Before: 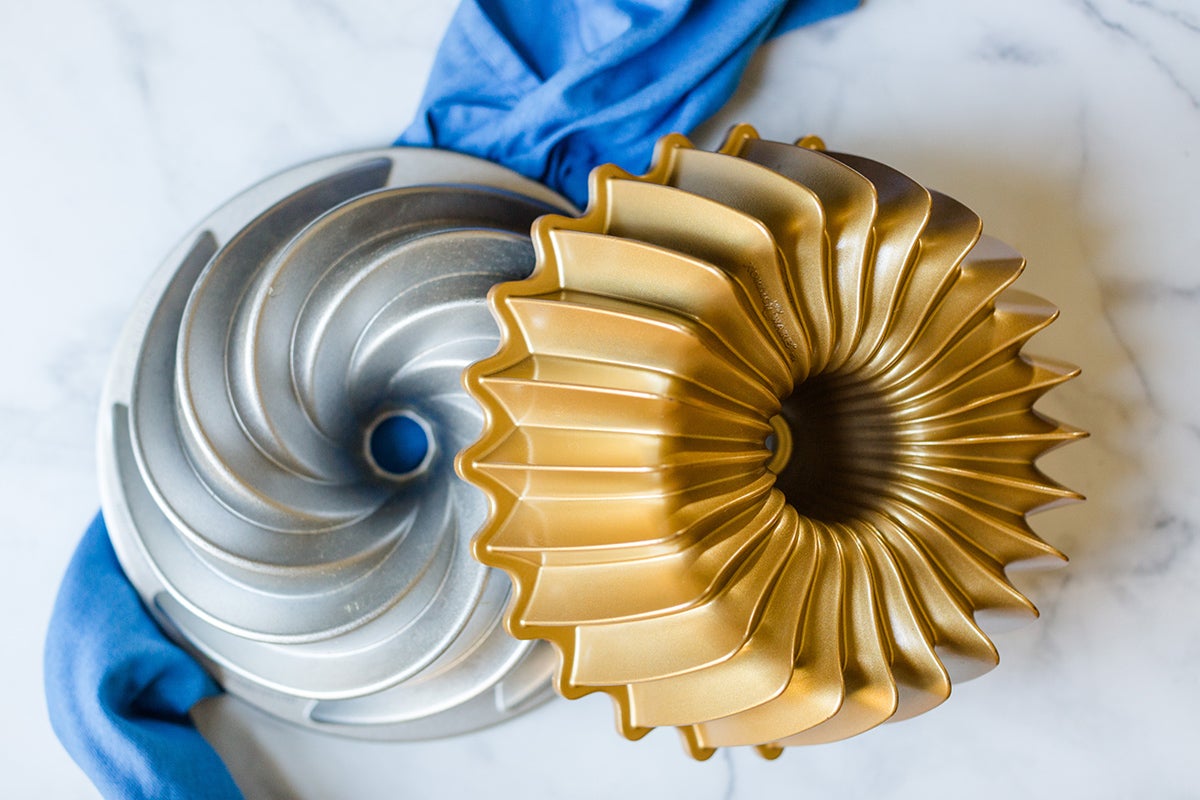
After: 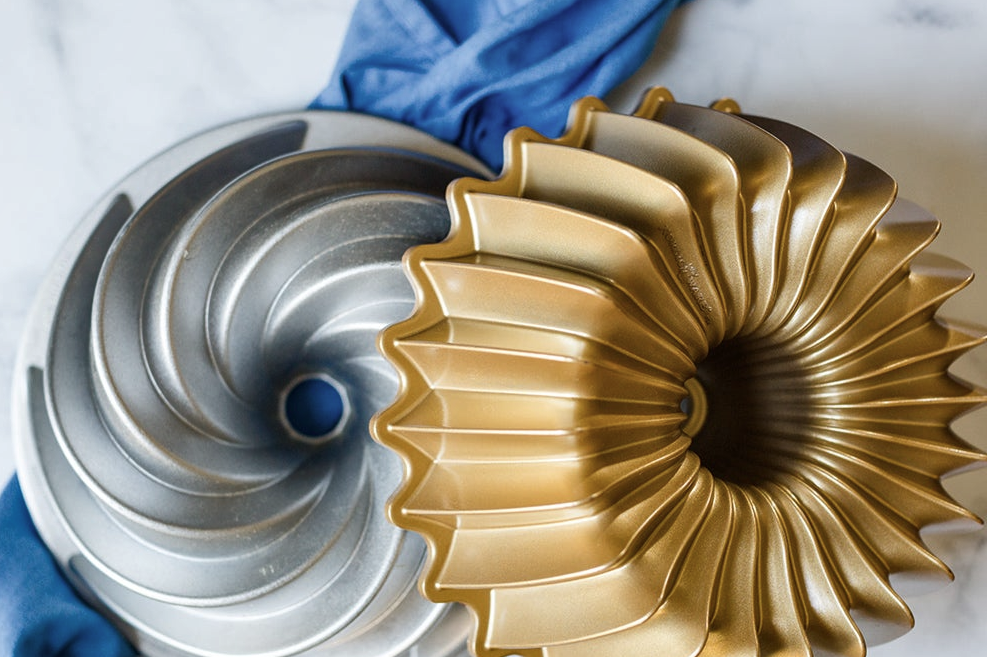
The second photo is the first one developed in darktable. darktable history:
crop and rotate: left 7.145%, top 4.645%, right 10.561%, bottom 13.124%
shadows and highlights: radius 261.92, soften with gaussian
contrast brightness saturation: contrast 0.063, brightness -0.011, saturation -0.23
